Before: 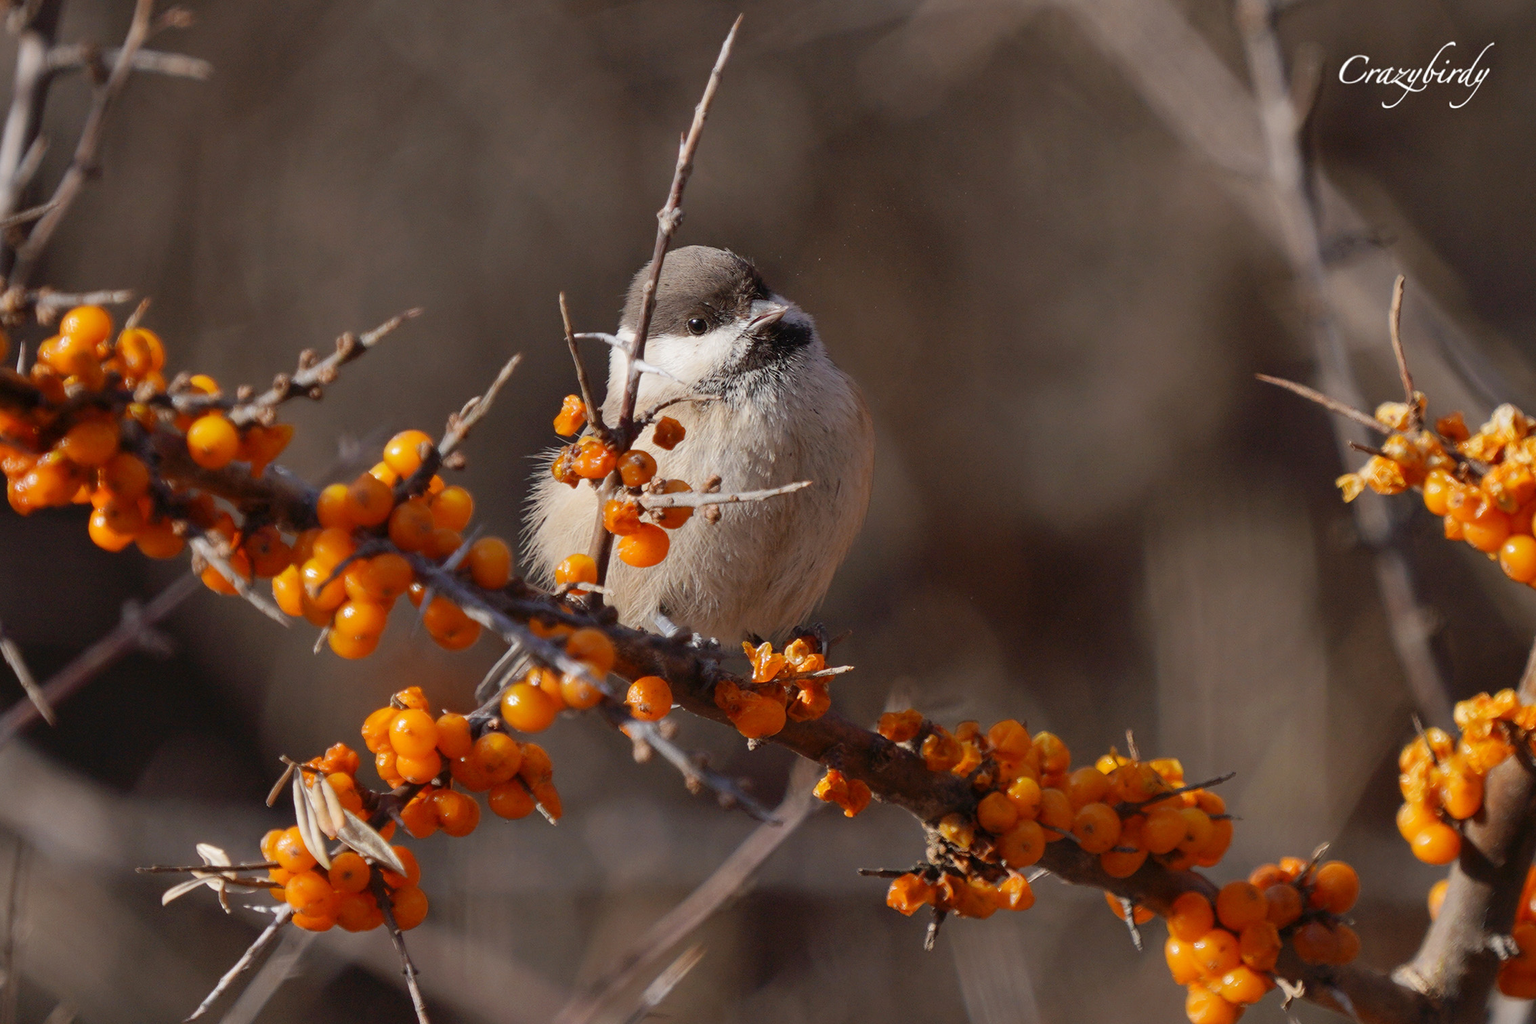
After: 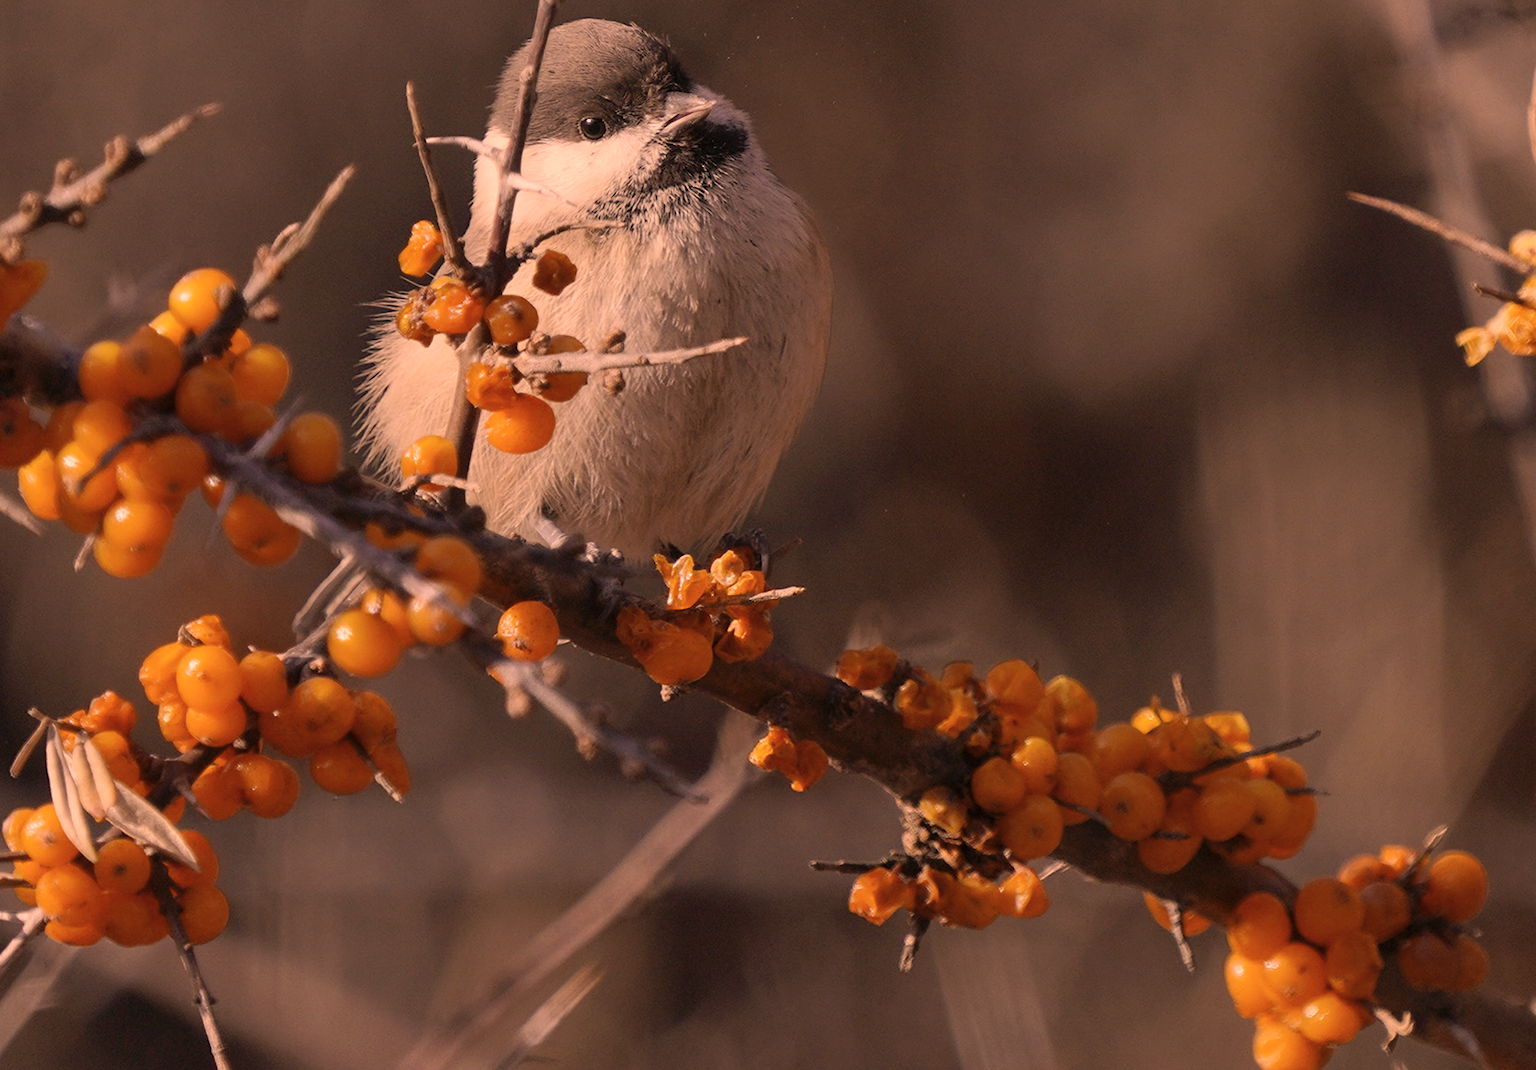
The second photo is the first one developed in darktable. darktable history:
color correction: highlights a* 39.45, highlights b* 39.69, saturation 0.687
crop: left 16.875%, top 22.656%, right 9.133%
